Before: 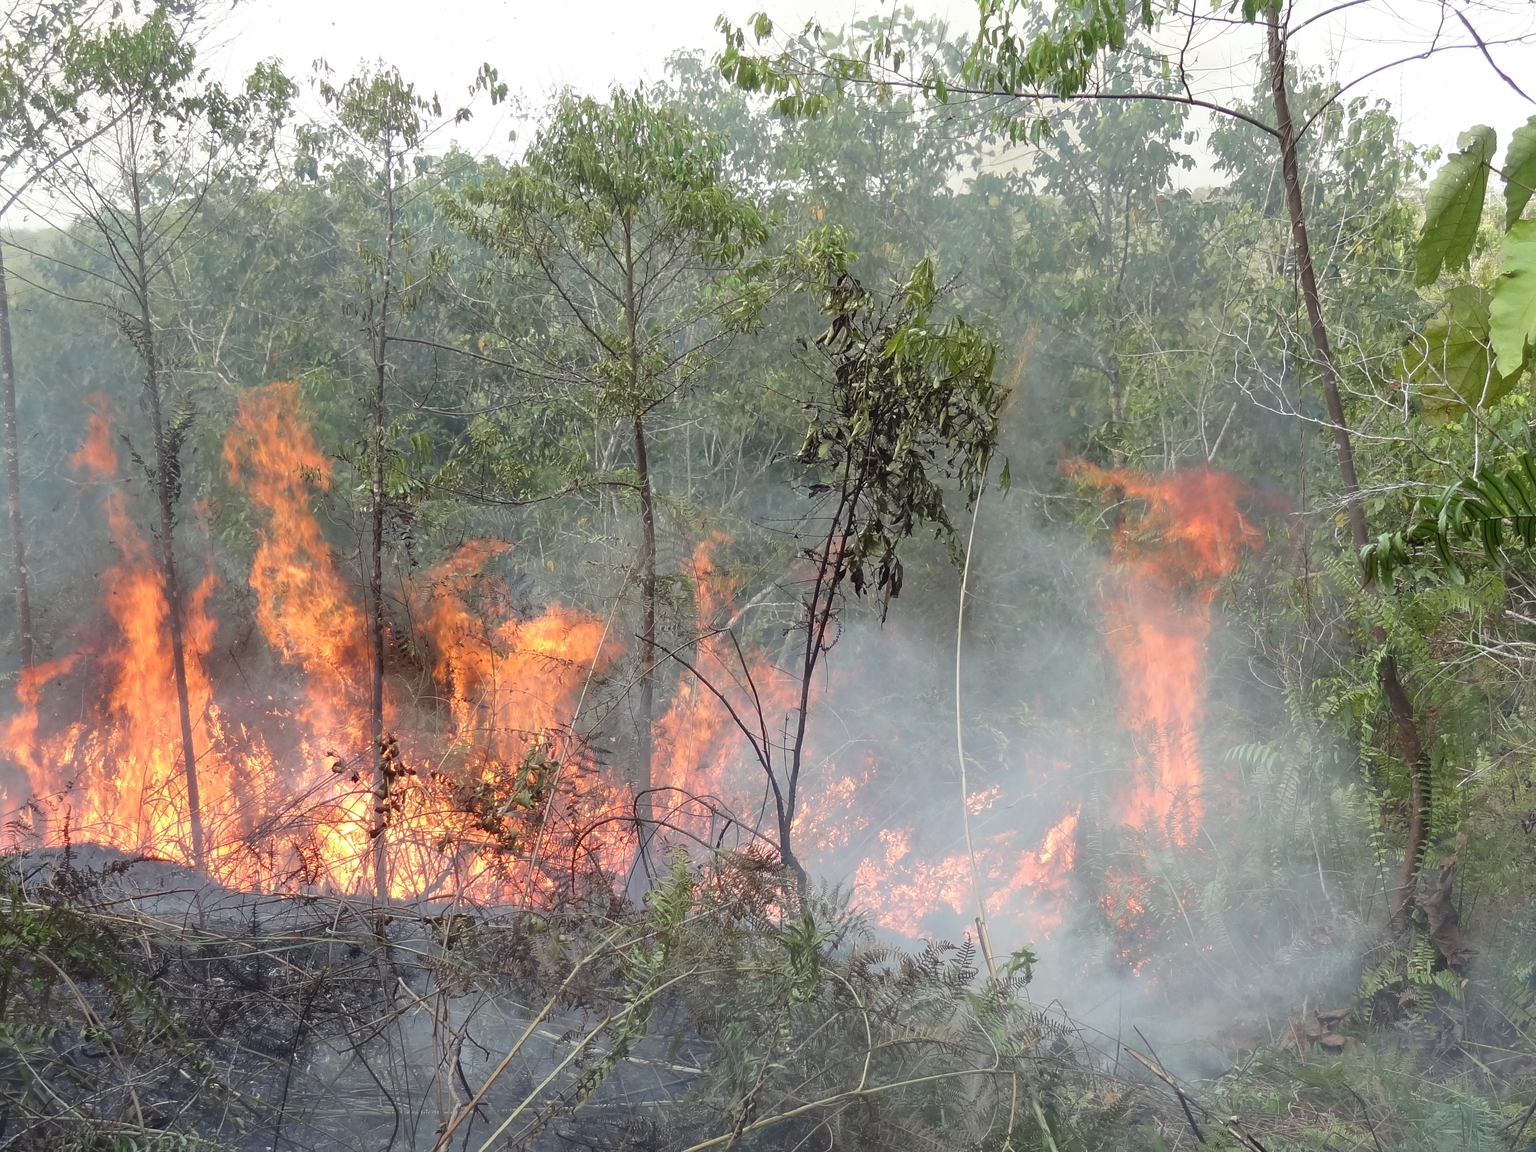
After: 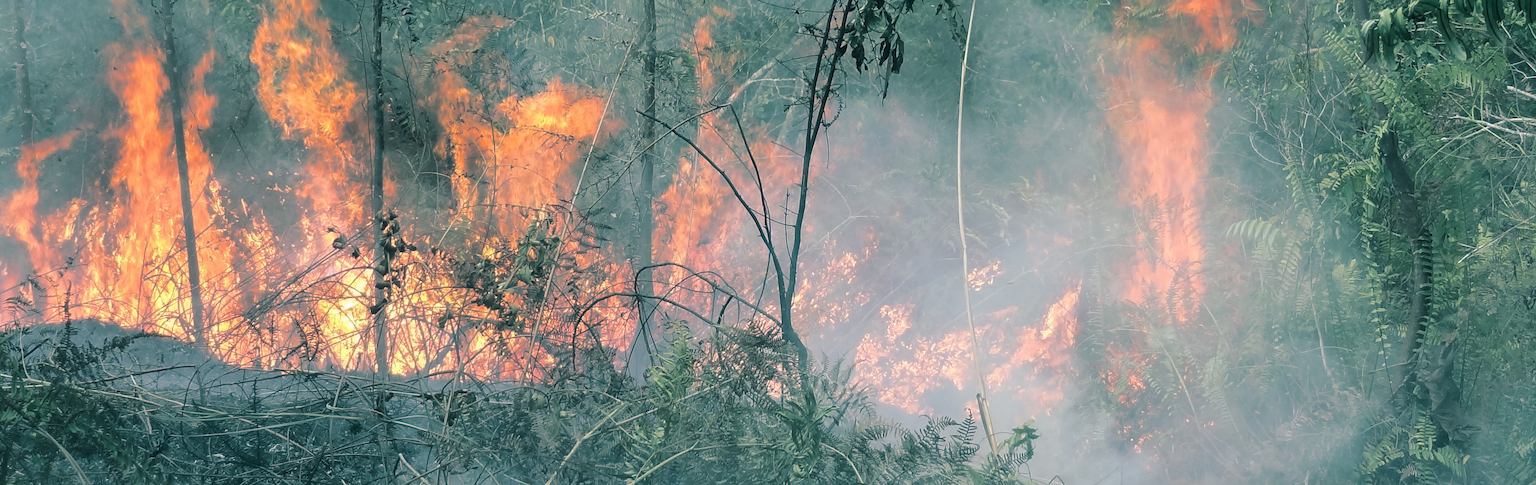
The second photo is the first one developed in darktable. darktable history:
crop: top 45.551%, bottom 12.262%
split-toning: shadows › hue 186.43°, highlights › hue 49.29°, compress 30.29%
